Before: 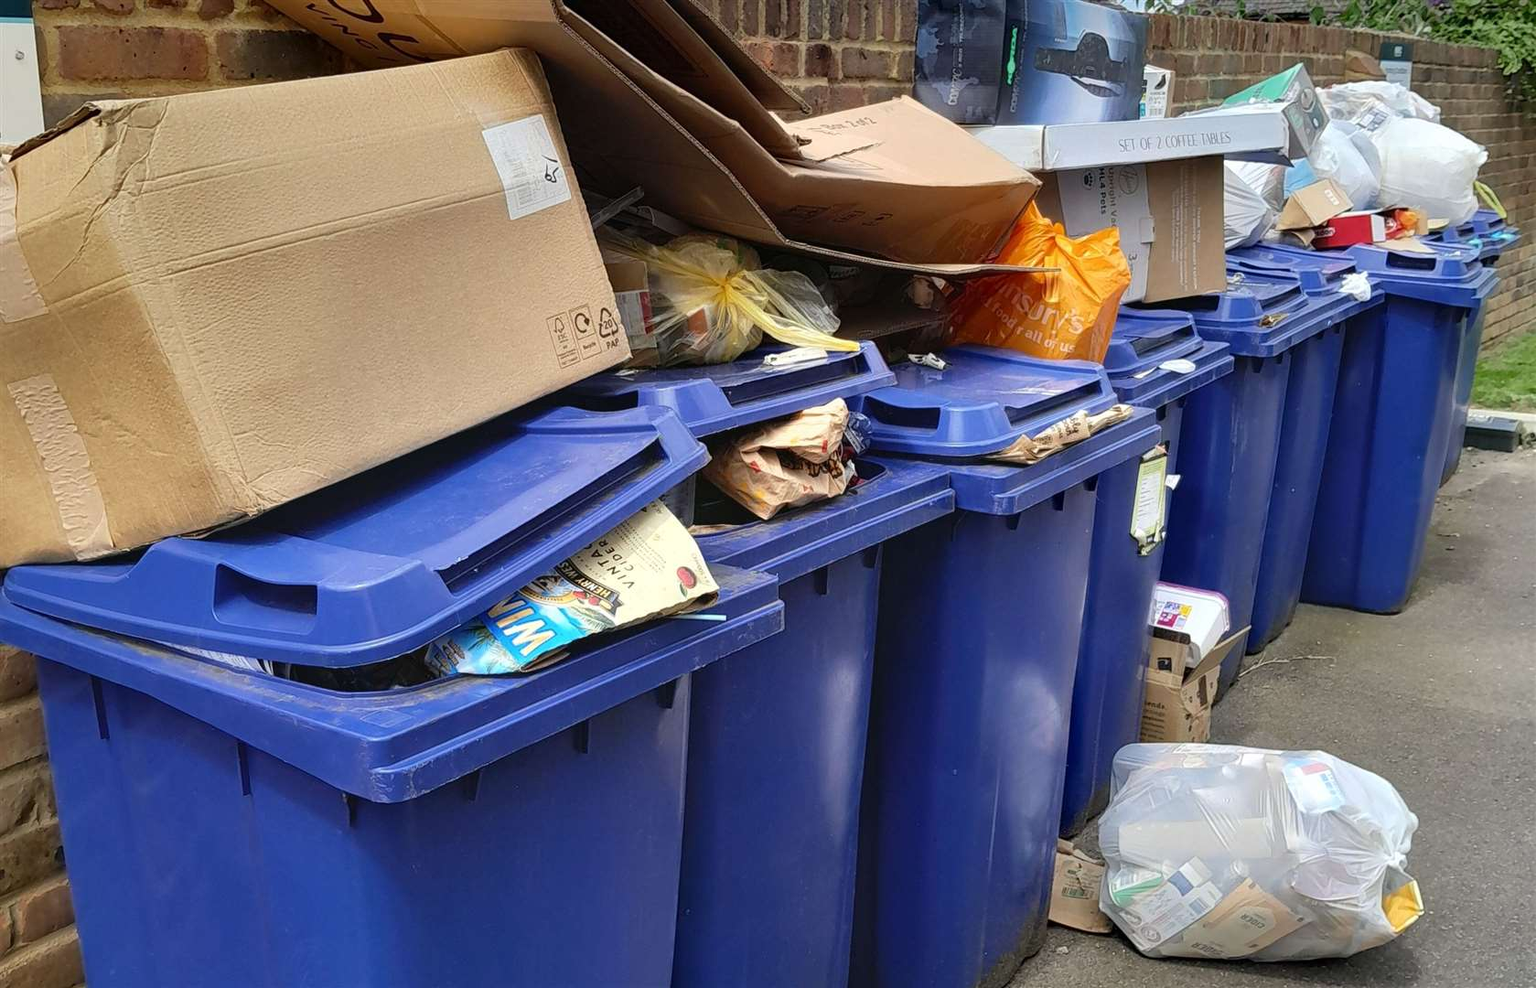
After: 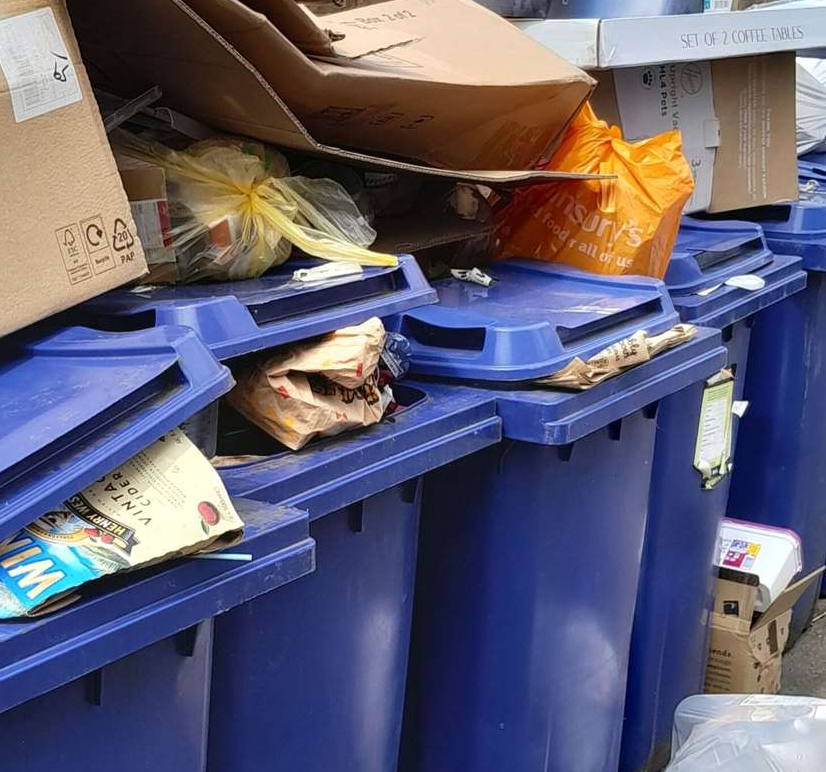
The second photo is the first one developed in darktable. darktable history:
exposure: compensate highlight preservation false
crop: left 32.313%, top 10.963%, right 18.338%, bottom 17.465%
